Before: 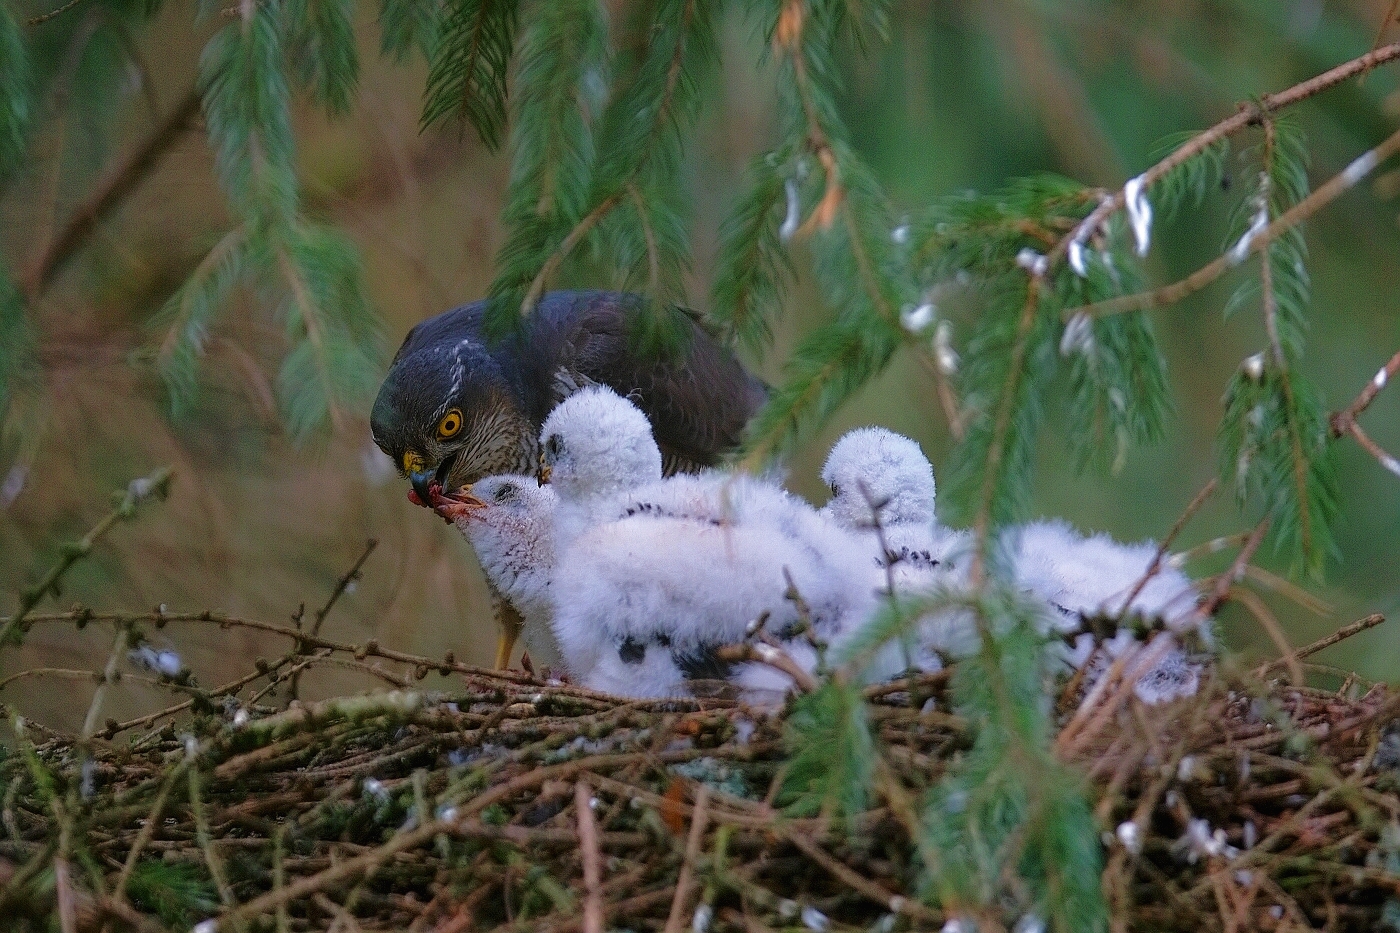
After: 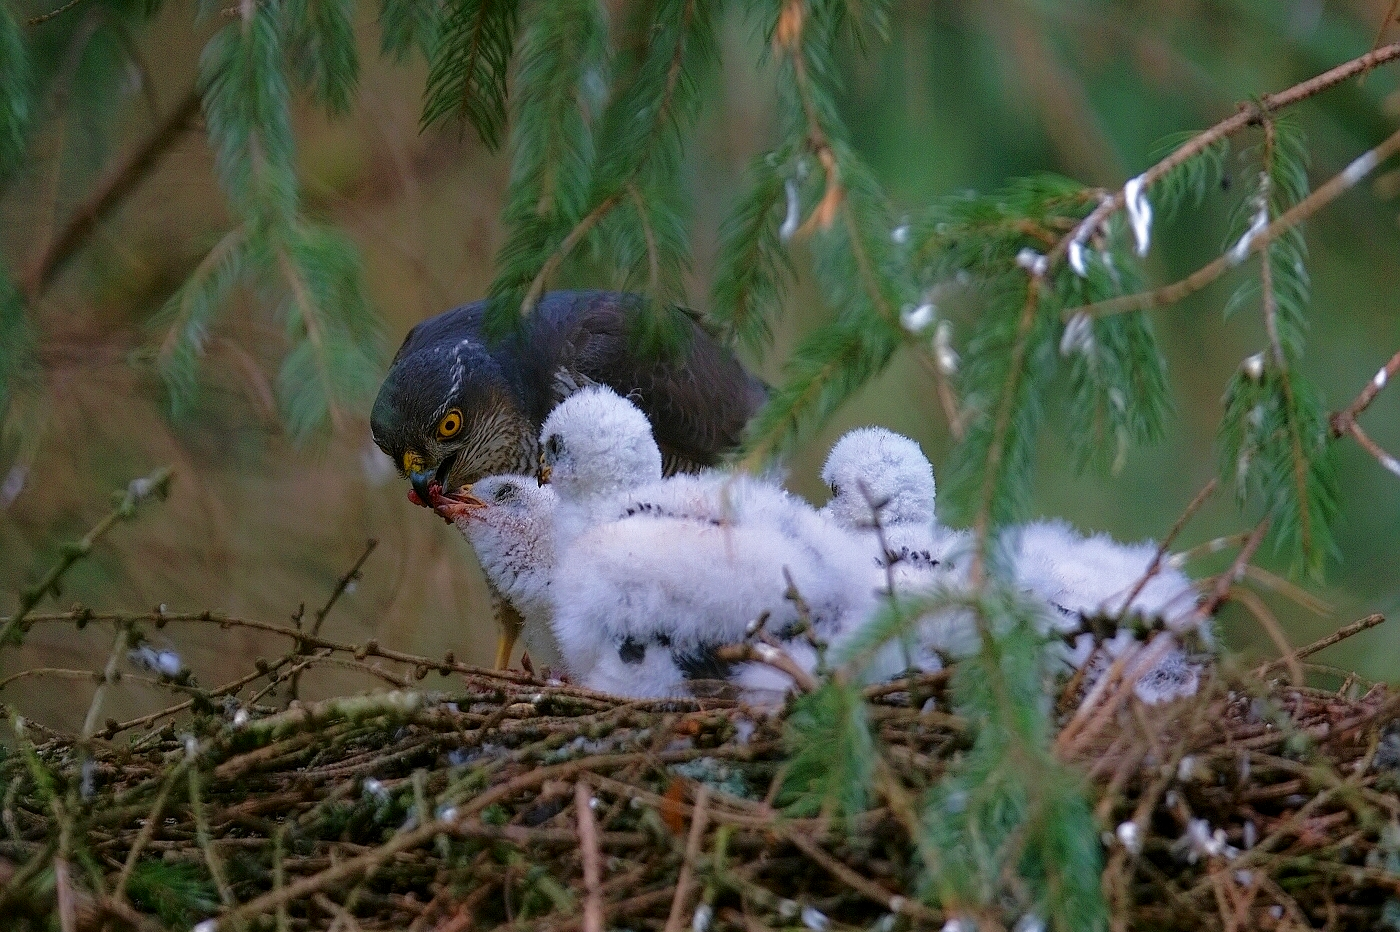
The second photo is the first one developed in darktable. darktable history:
shadows and highlights: shadows -30, highlights 30
exposure: black level correction 0.001, compensate highlight preservation false
crop: bottom 0.071%
